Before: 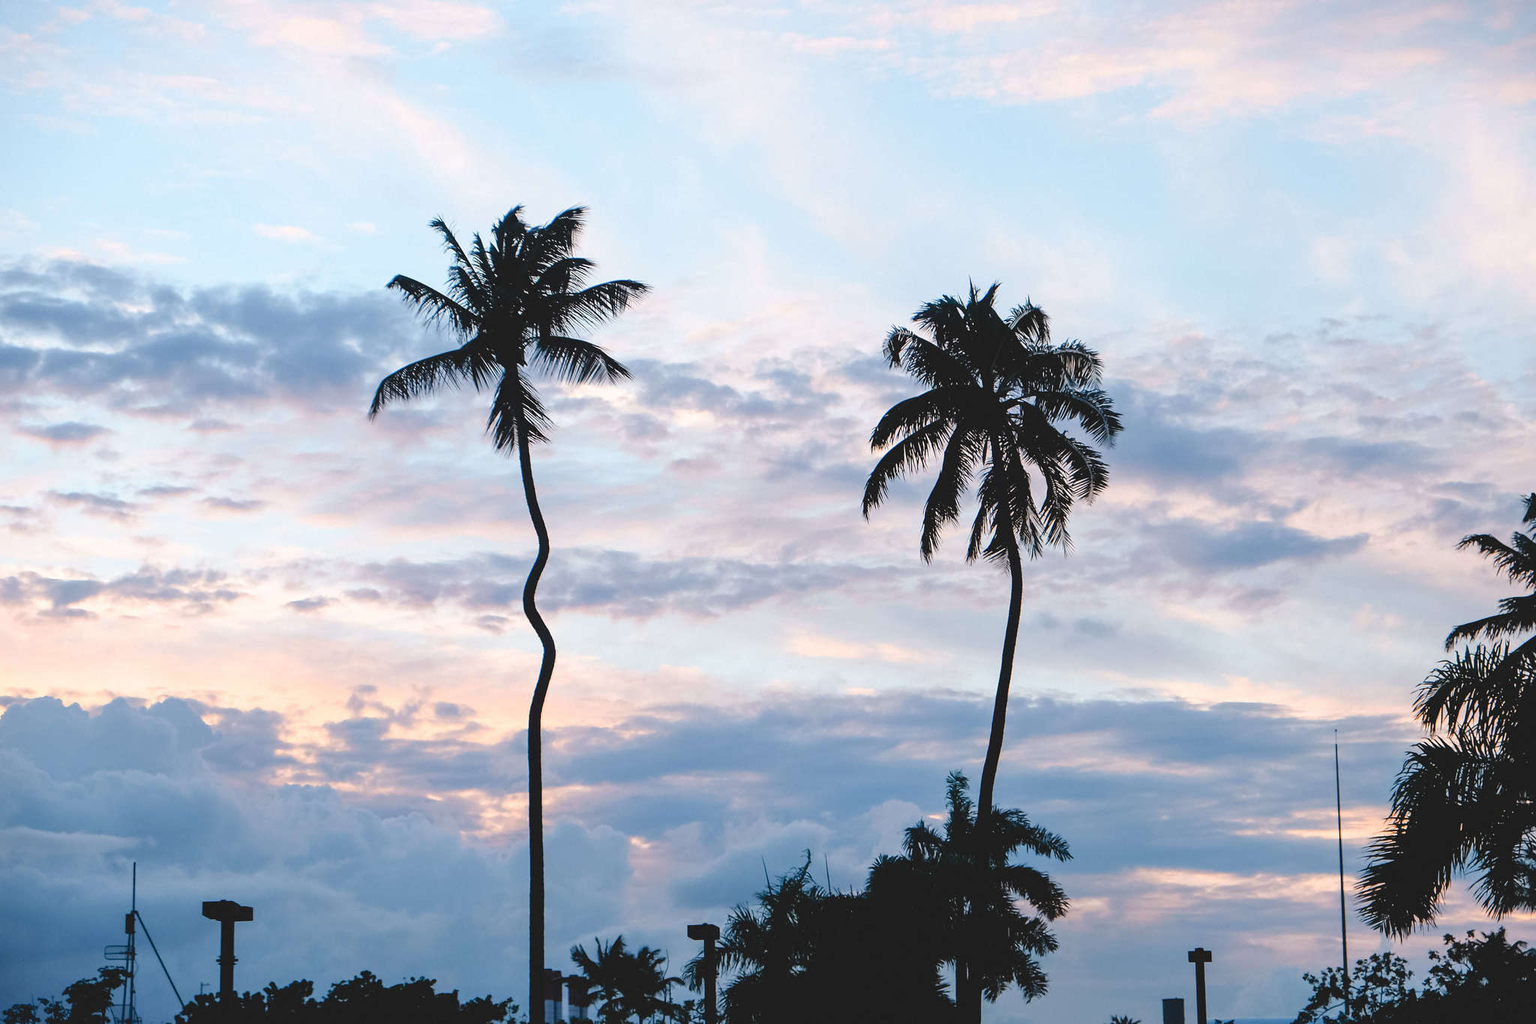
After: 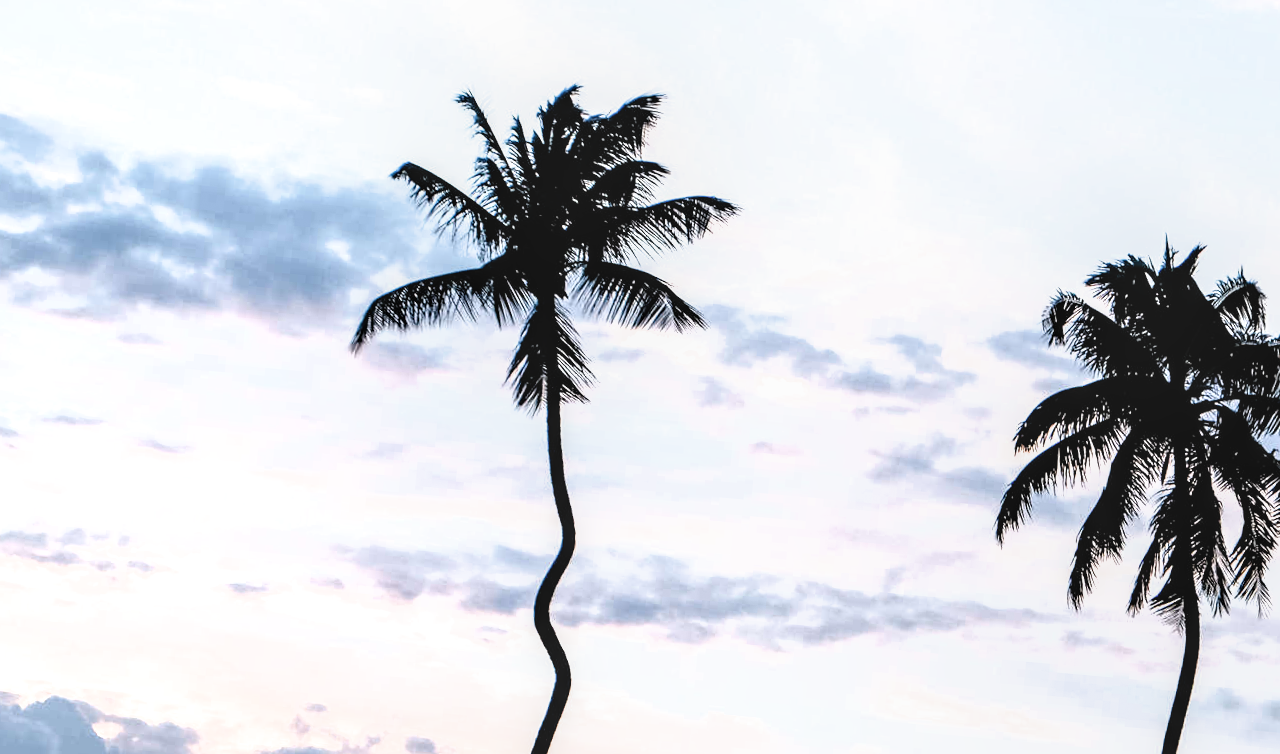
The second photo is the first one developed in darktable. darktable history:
filmic rgb: black relative exposure -8.18 EV, white relative exposure 2.24 EV, hardness 7.18, latitude 86.52%, contrast 1.694, highlights saturation mix -4.09%, shadows ↔ highlights balance -2.46%
crop and rotate: angle -5.17°, left 1.982%, top 6.836%, right 27.307%, bottom 30.681%
local contrast: detail 130%
